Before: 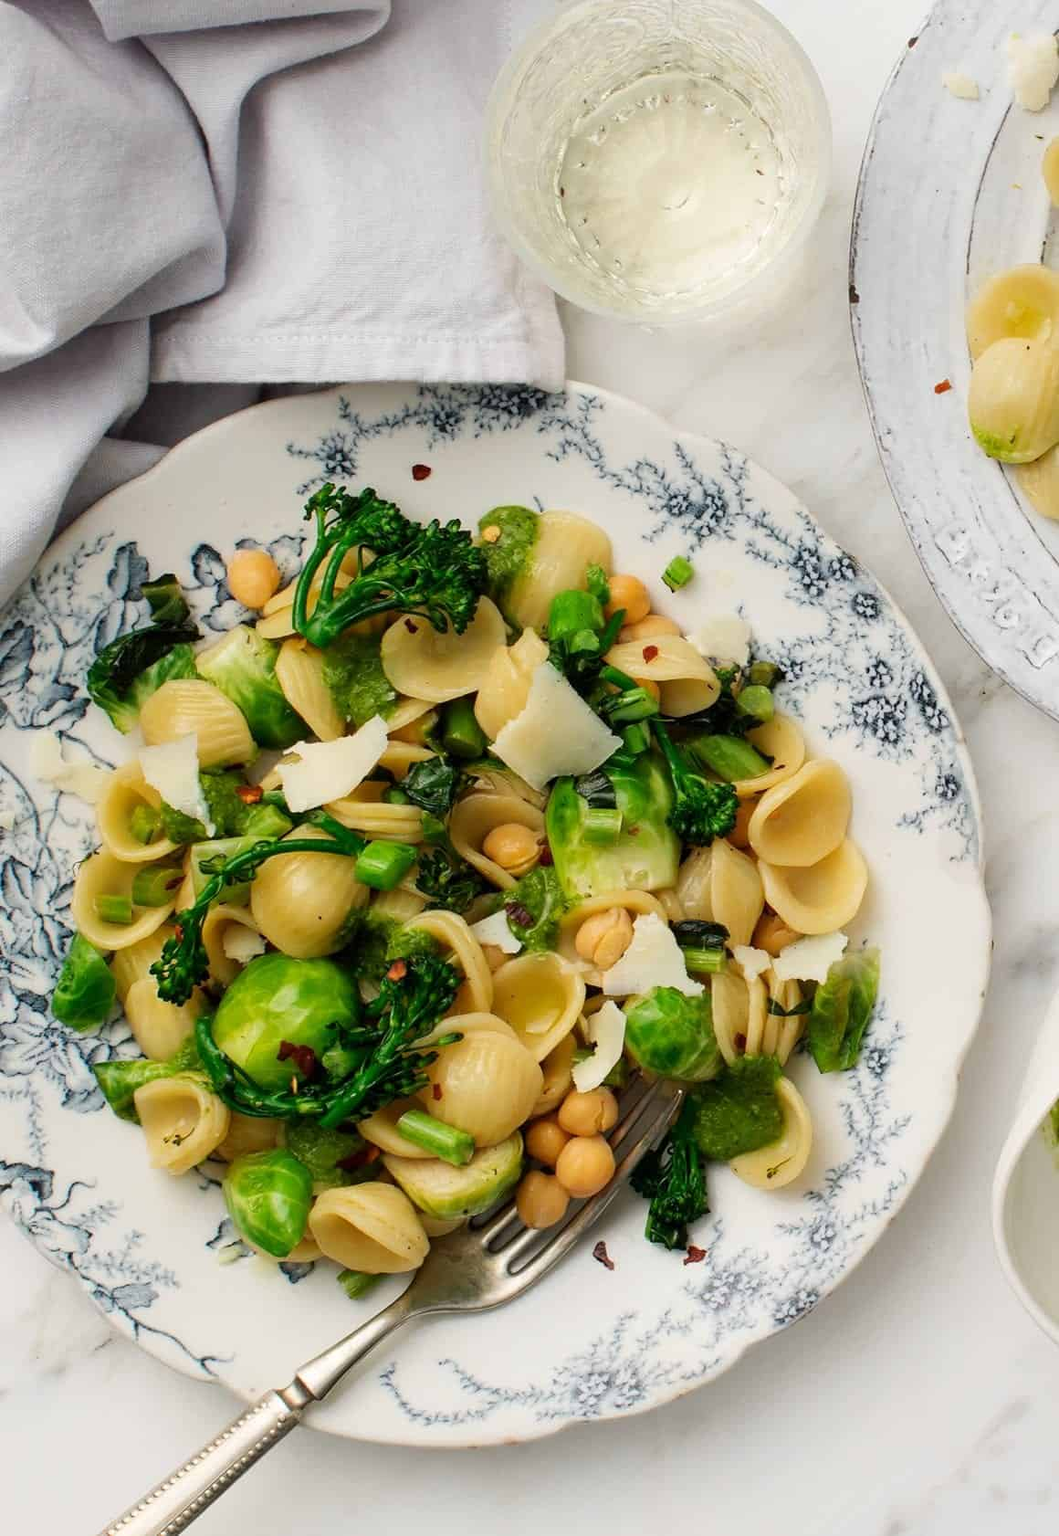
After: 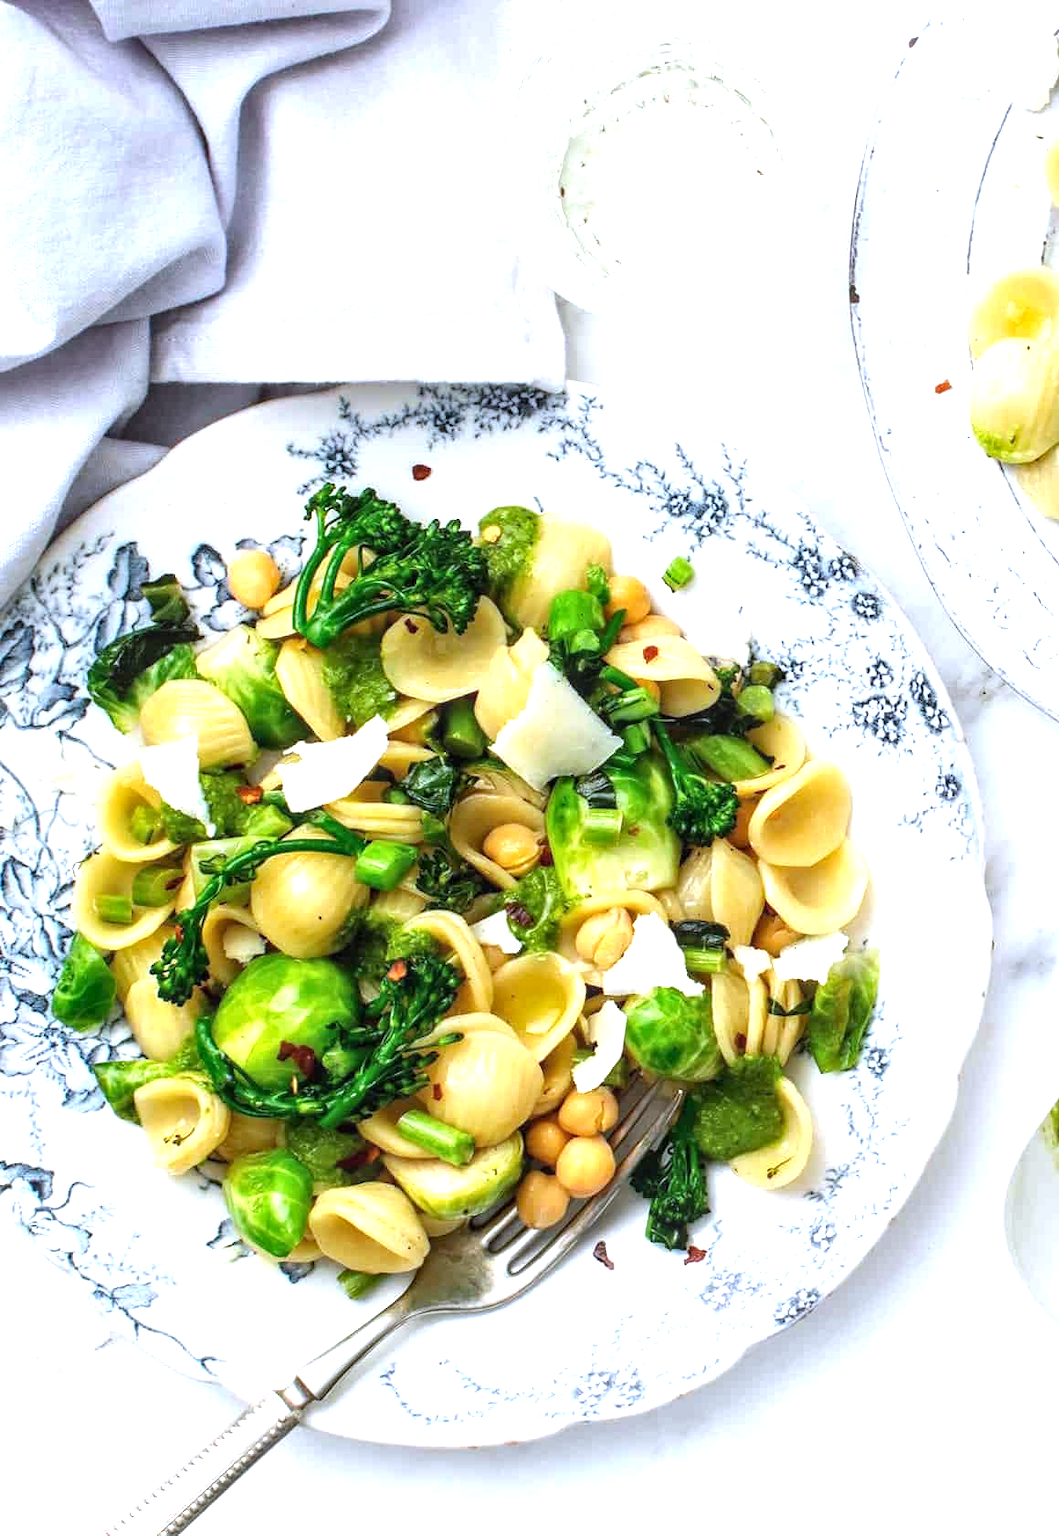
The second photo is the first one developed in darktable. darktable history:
exposure: black level correction 0, exposure 1 EV, compensate exposure bias true, compensate highlight preservation false
white balance: red 0.948, green 1.02, blue 1.176
local contrast: on, module defaults
